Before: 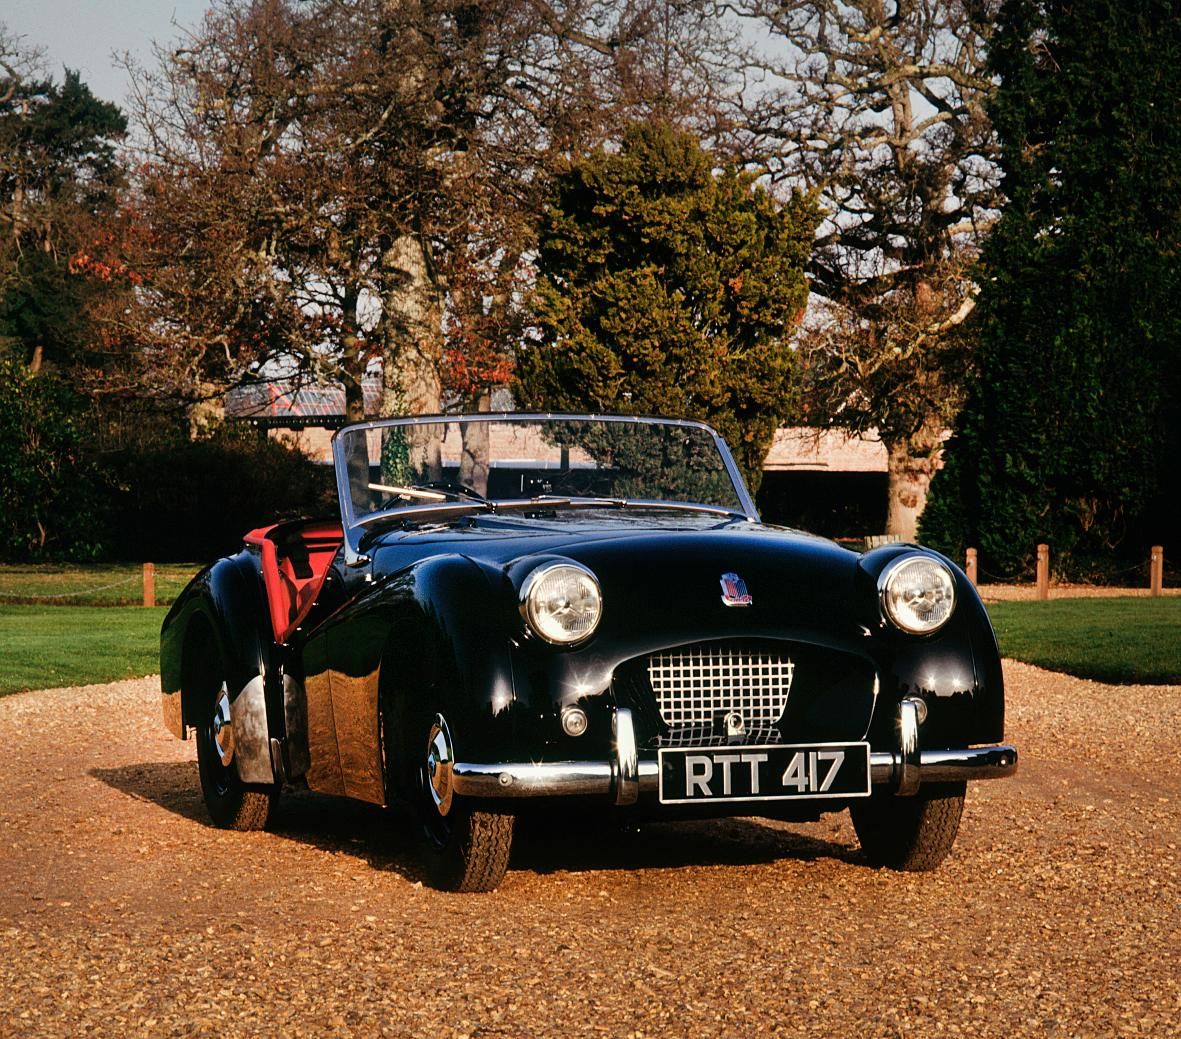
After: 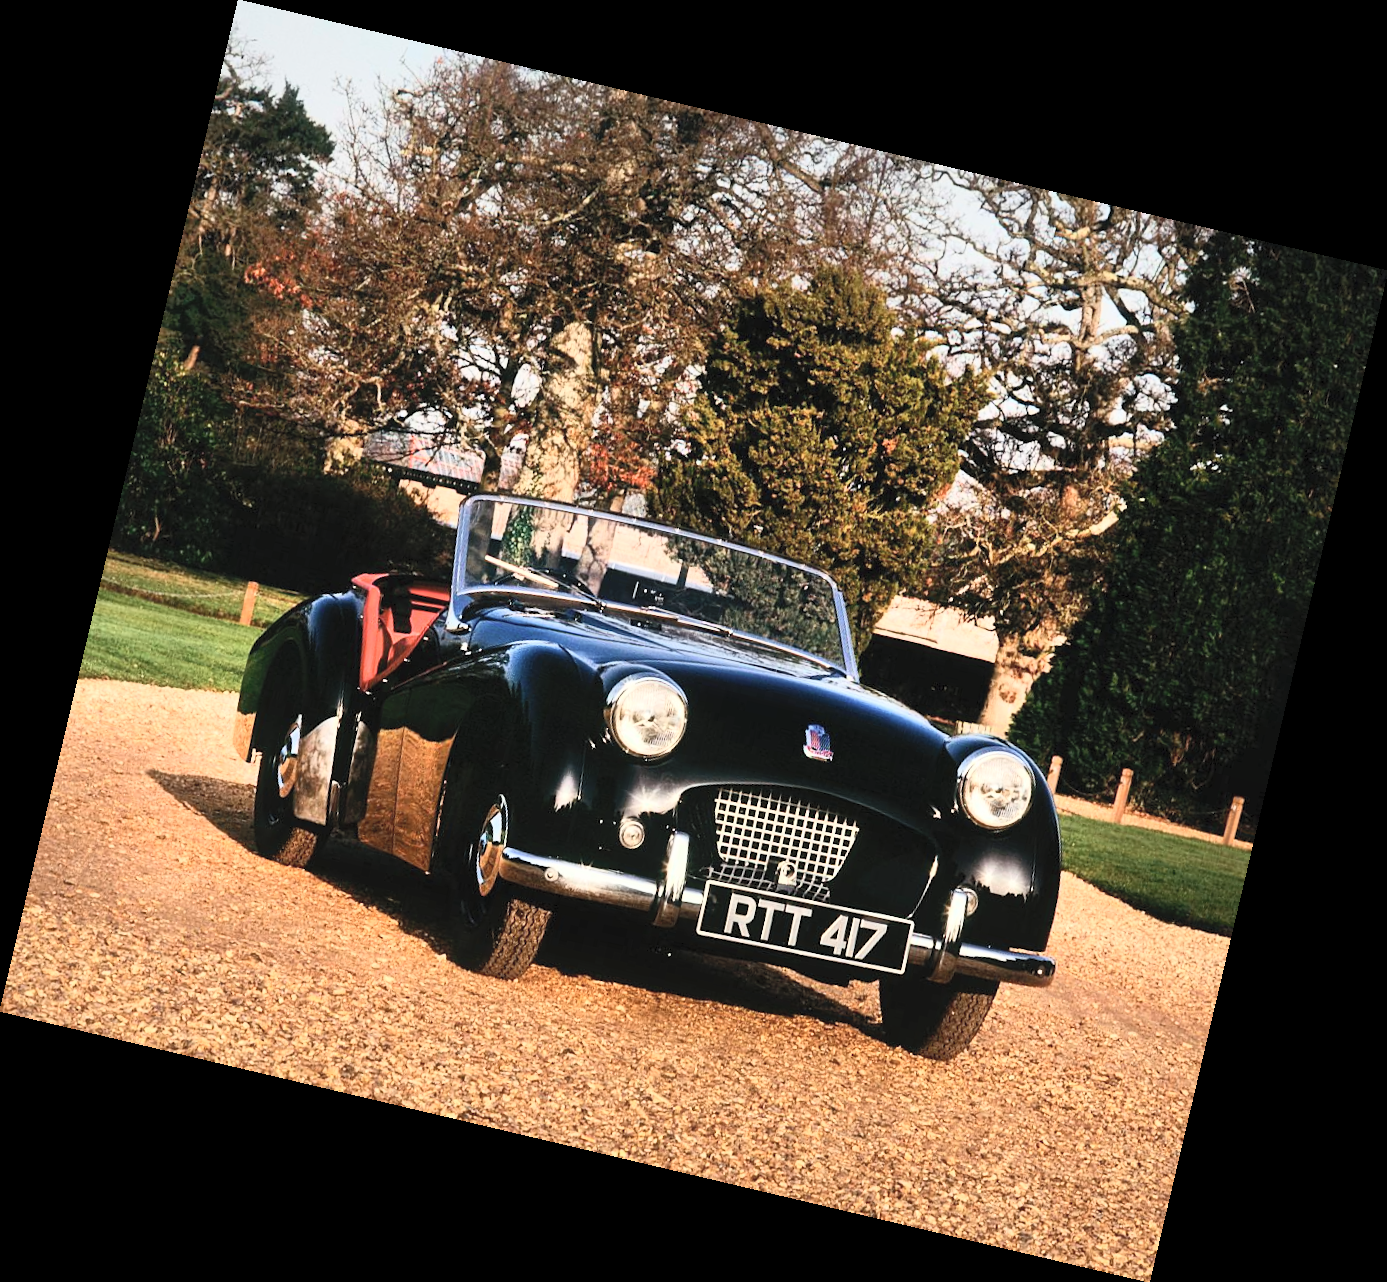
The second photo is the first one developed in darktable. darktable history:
rotate and perspective: rotation 13.27°, automatic cropping off
contrast brightness saturation: contrast 0.39, brightness 0.53
